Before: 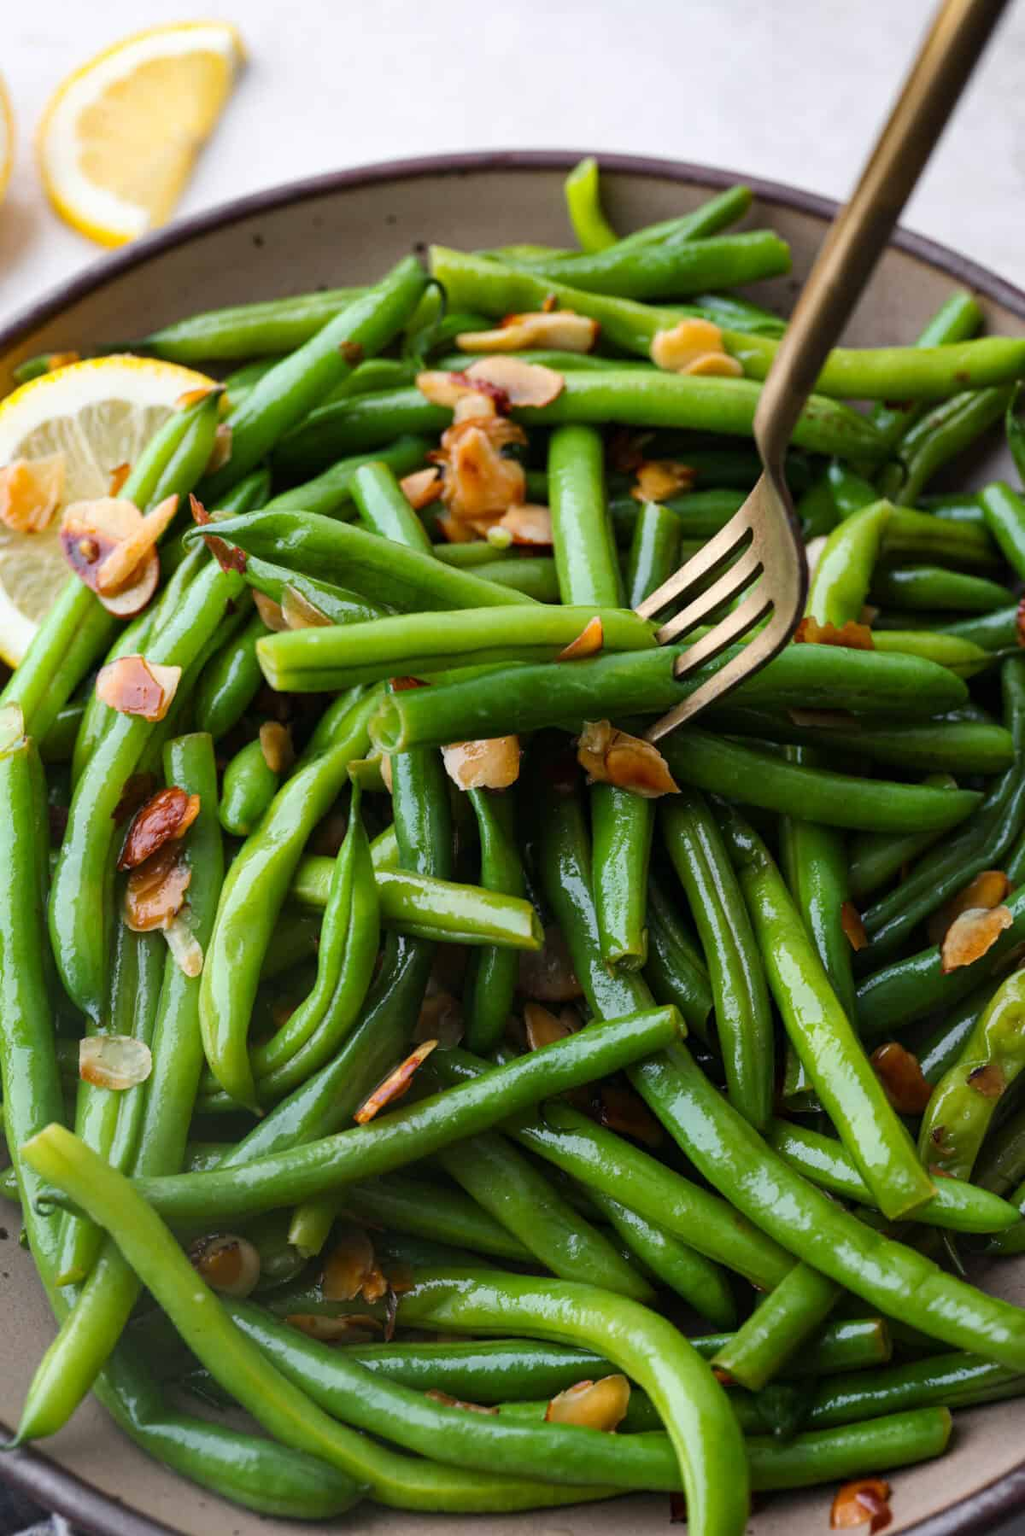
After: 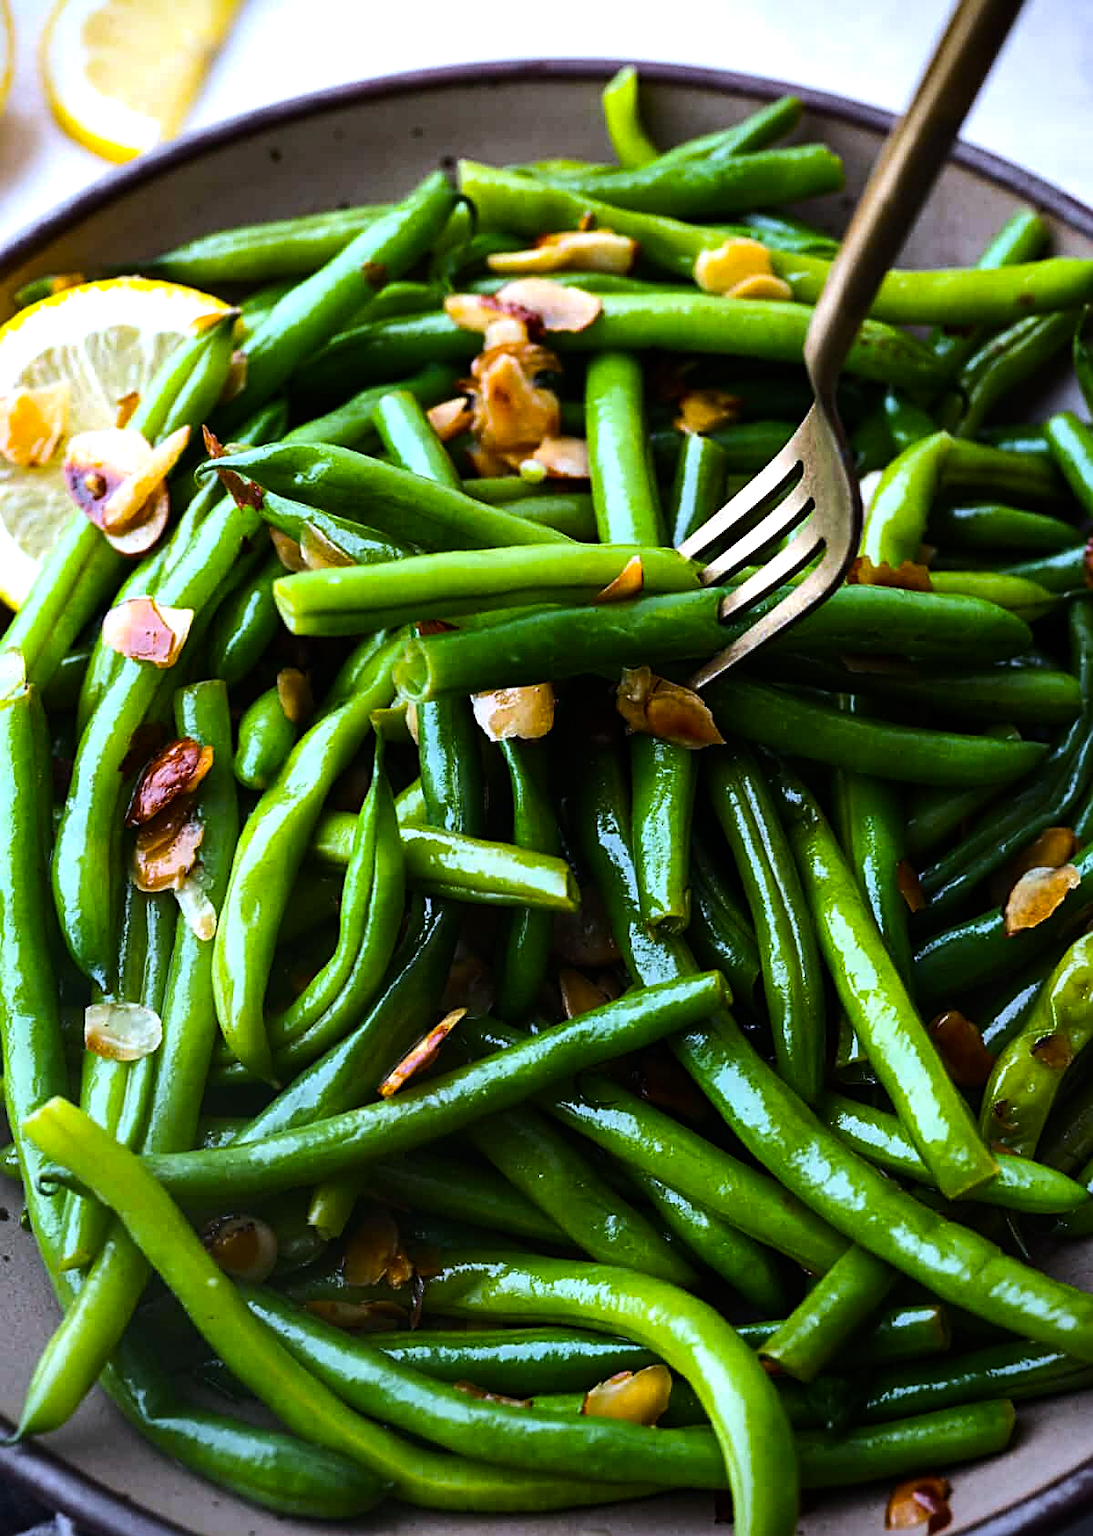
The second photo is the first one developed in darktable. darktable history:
crop and rotate: top 6.25%
sharpen: on, module defaults
exposure: exposure -0.36 EV, compensate highlight preservation false
color balance rgb: perceptual saturation grading › global saturation 20%, global vibrance 20%
tone equalizer: -8 EV -1.08 EV, -7 EV -1.01 EV, -6 EV -0.867 EV, -5 EV -0.578 EV, -3 EV 0.578 EV, -2 EV 0.867 EV, -1 EV 1.01 EV, +0 EV 1.08 EV, edges refinement/feathering 500, mask exposure compensation -1.57 EV, preserve details no
vignetting: fall-off start 97.23%, saturation -0.024, center (-0.033, -0.042), width/height ratio 1.179, unbound false
white balance: red 0.948, green 1.02, blue 1.176
